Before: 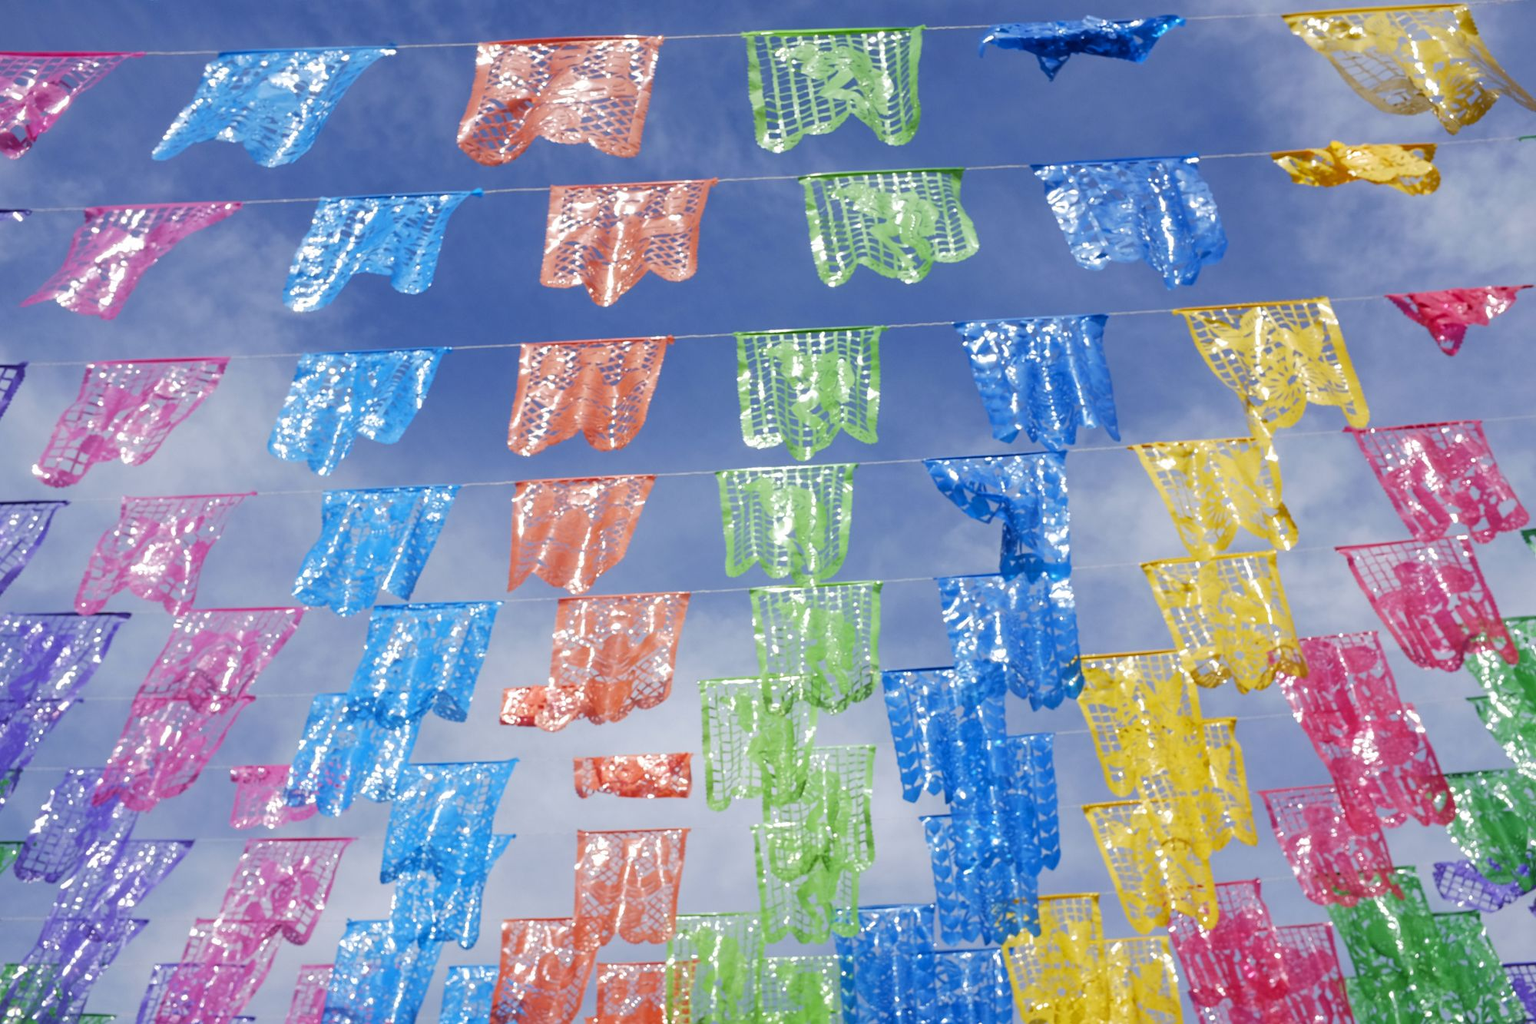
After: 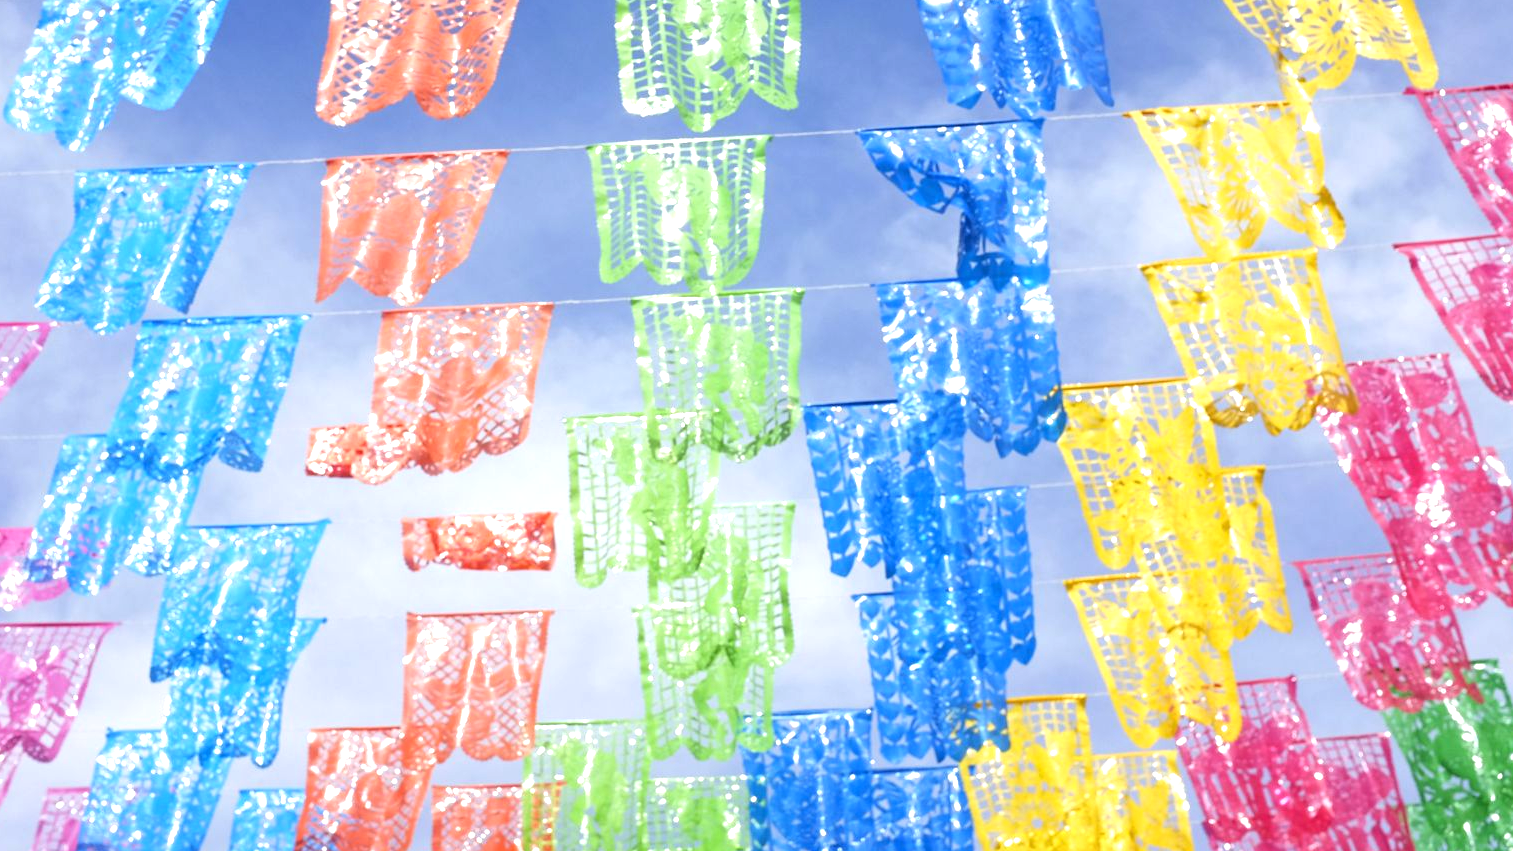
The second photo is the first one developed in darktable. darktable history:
crop and rotate: left 17.299%, top 35.115%, right 7.015%, bottom 1.024%
exposure: exposure 0.781 EV, compensate highlight preservation false
